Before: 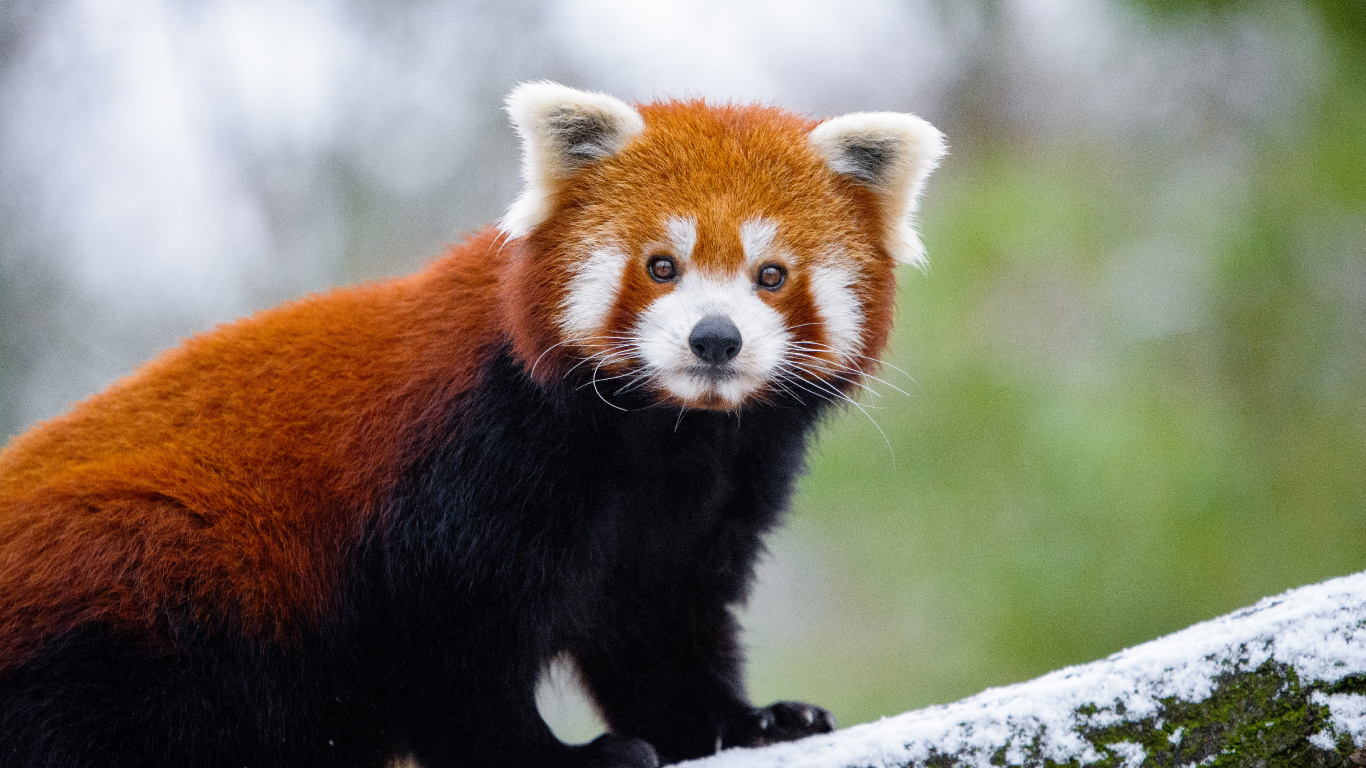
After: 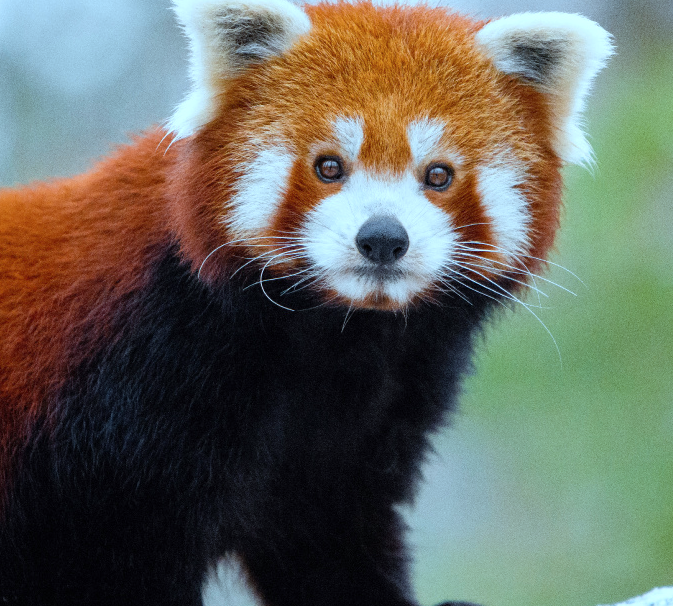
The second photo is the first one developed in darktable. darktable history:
crop and rotate: angle 0.017°, left 24.395%, top 13.021%, right 26.291%, bottom 7.914%
color zones: curves: ch1 [(0, 0.523) (0.143, 0.545) (0.286, 0.52) (0.429, 0.506) (0.571, 0.503) (0.714, 0.503) (0.857, 0.508) (1, 0.523)]
color correction: highlights a* -11.71, highlights b* -15.7
tone equalizer: on, module defaults
